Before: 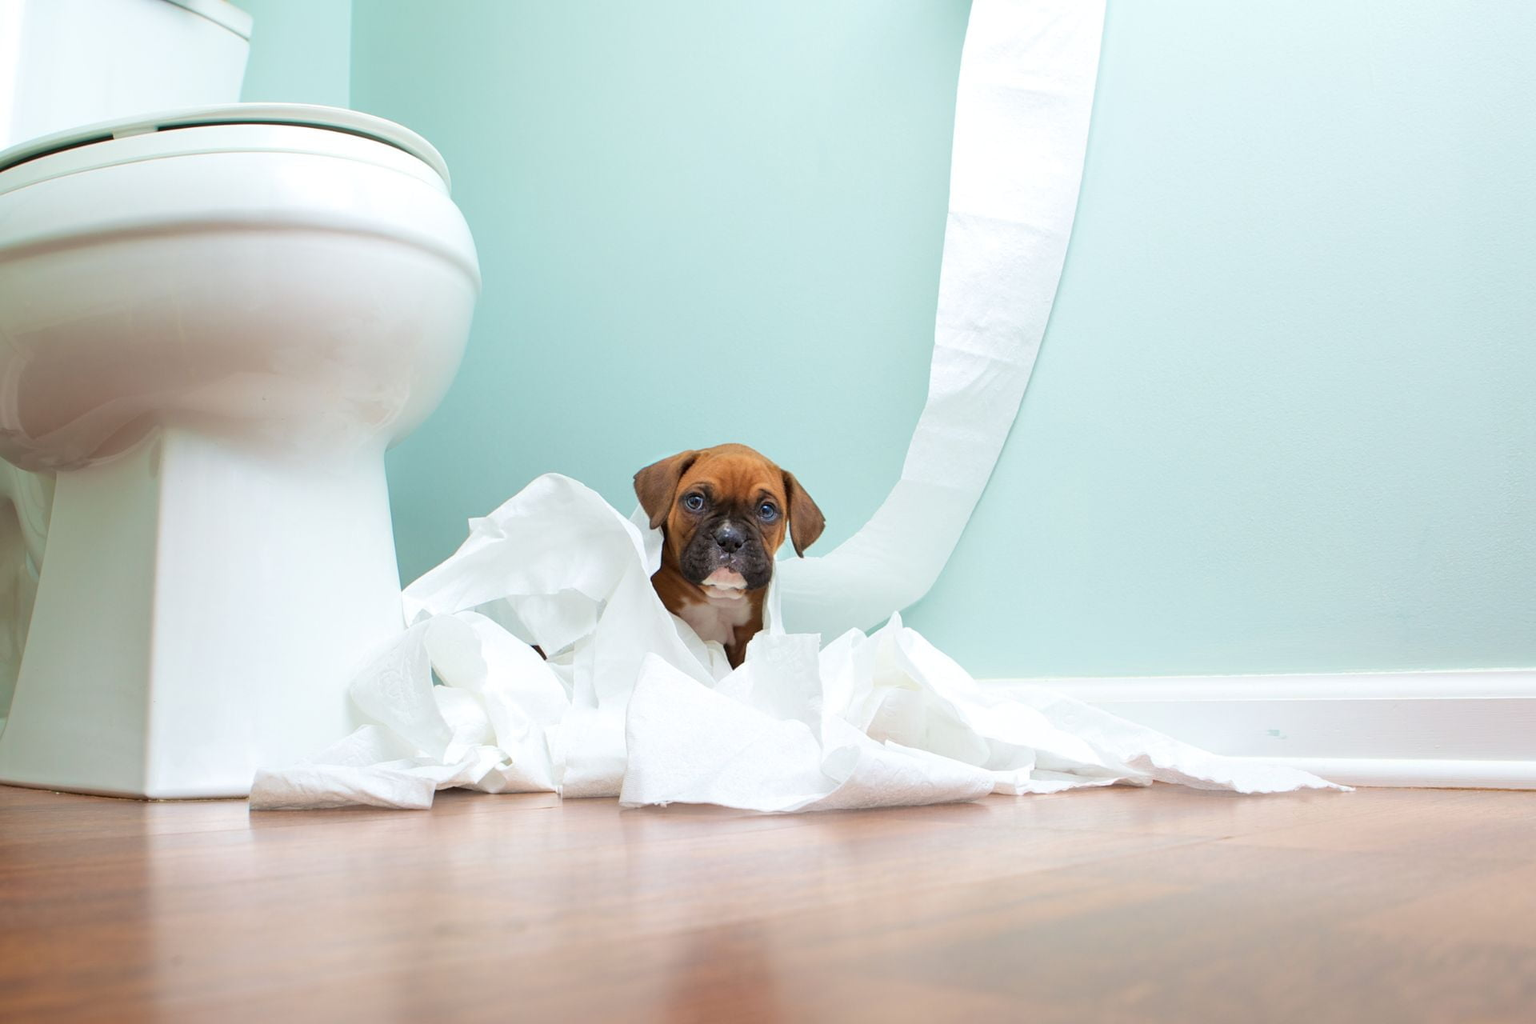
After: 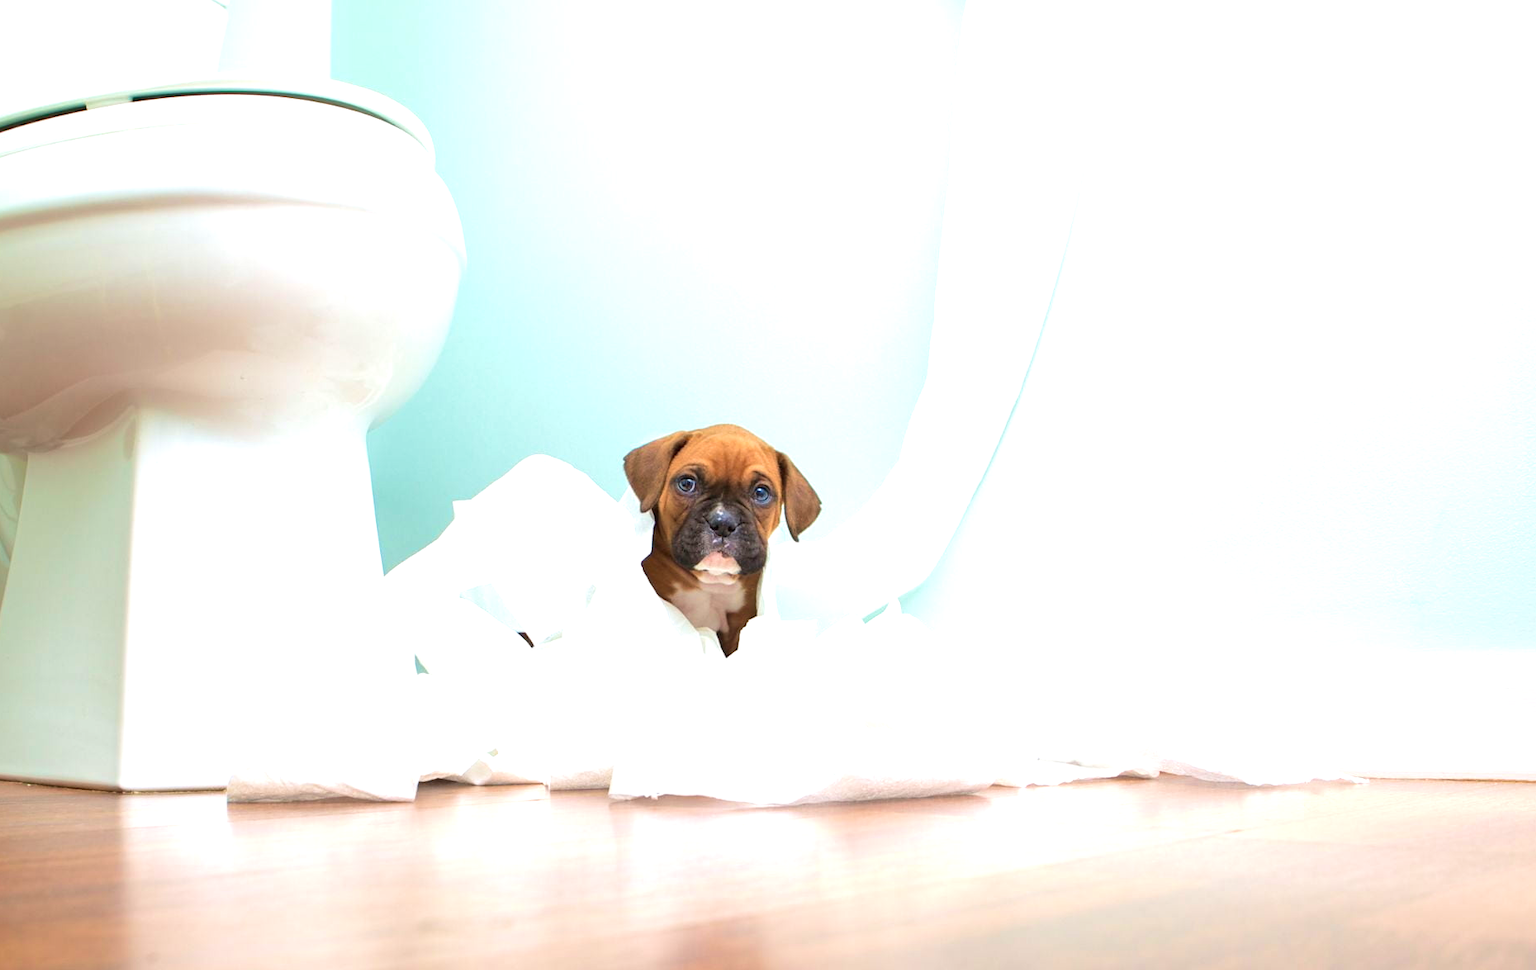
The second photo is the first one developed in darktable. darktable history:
velvia: on, module defaults
tone equalizer: -7 EV 0.13 EV, smoothing diameter 25%, edges refinement/feathering 10, preserve details guided filter
crop: left 1.964%, top 3.251%, right 1.122%, bottom 4.933%
exposure: black level correction 0, exposure 0.7 EV, compensate exposure bias true, compensate highlight preservation false
